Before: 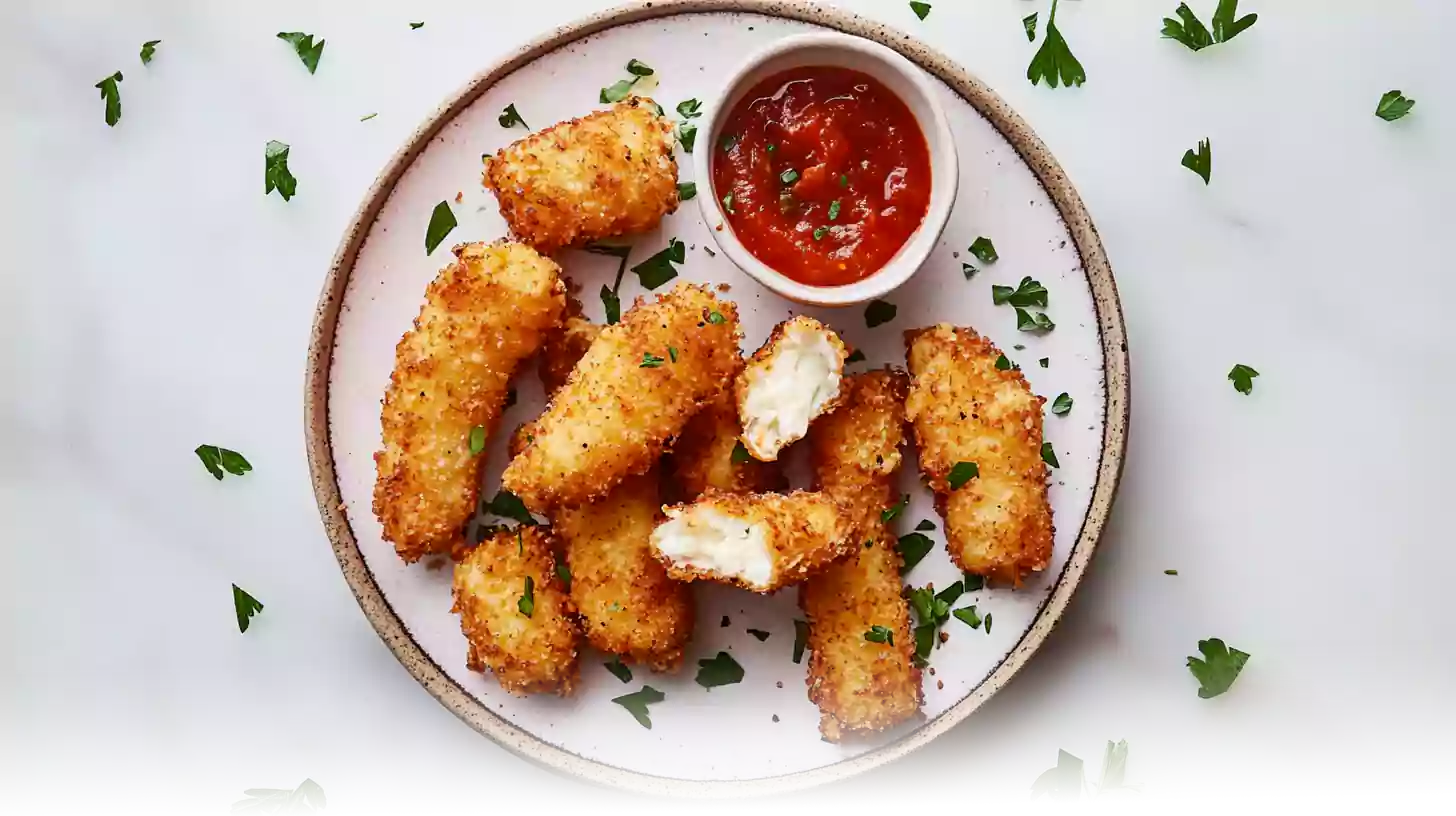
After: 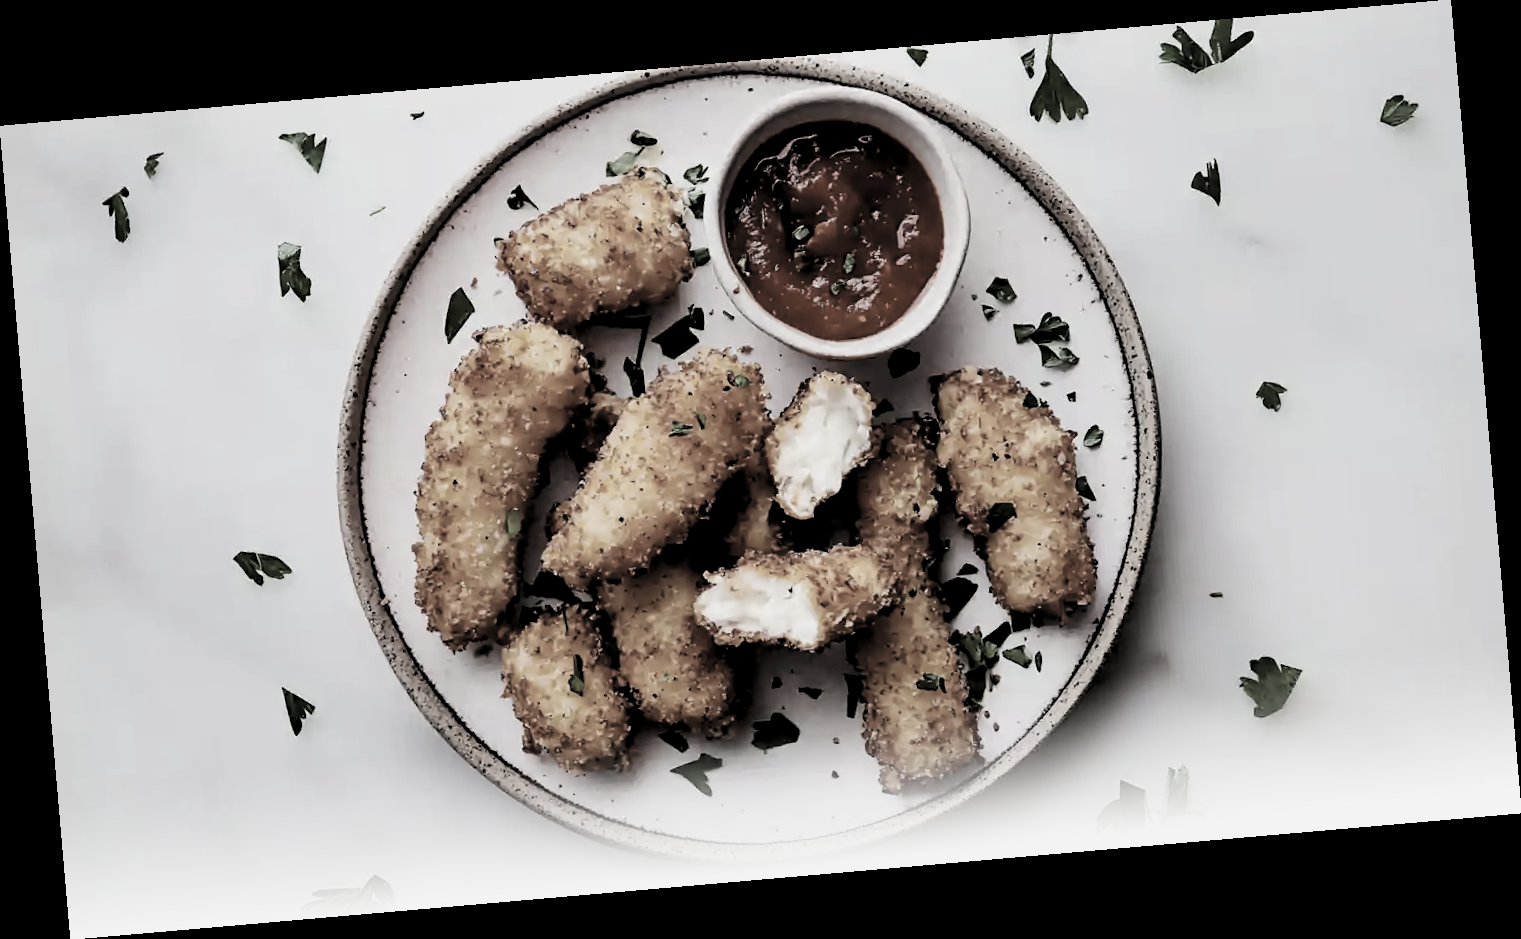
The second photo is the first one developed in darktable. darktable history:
rotate and perspective: rotation -4.98°, automatic cropping off
levels: levels [0.182, 0.542, 0.902]
color correction: saturation 0.3
filmic rgb: hardness 4.17
